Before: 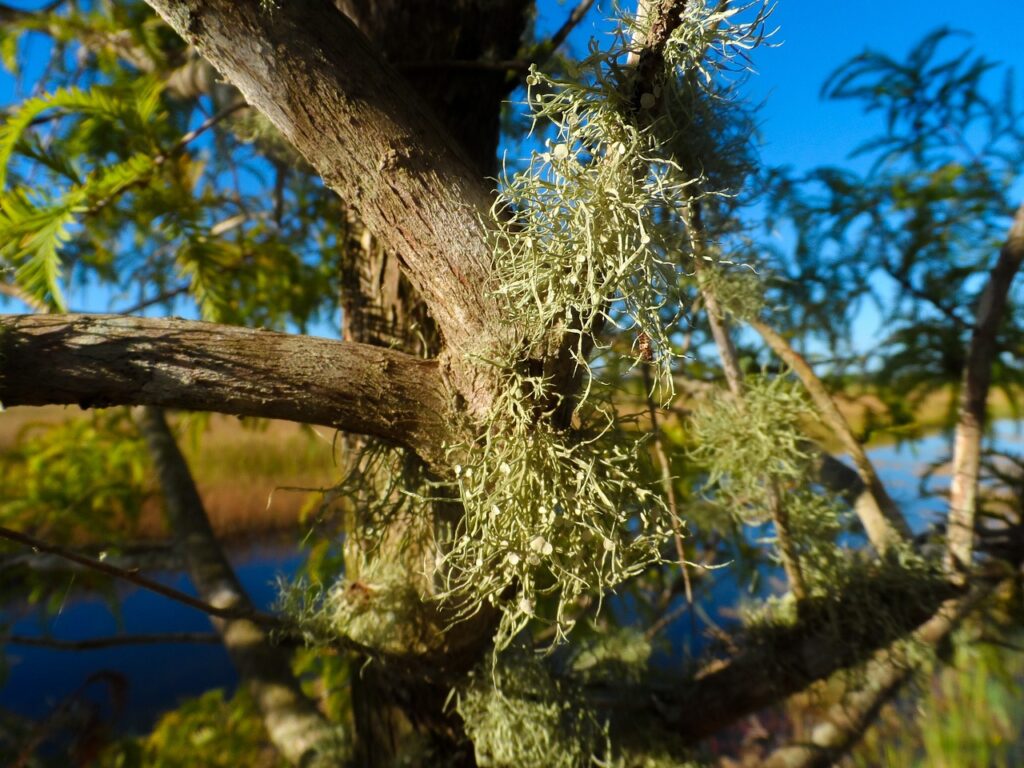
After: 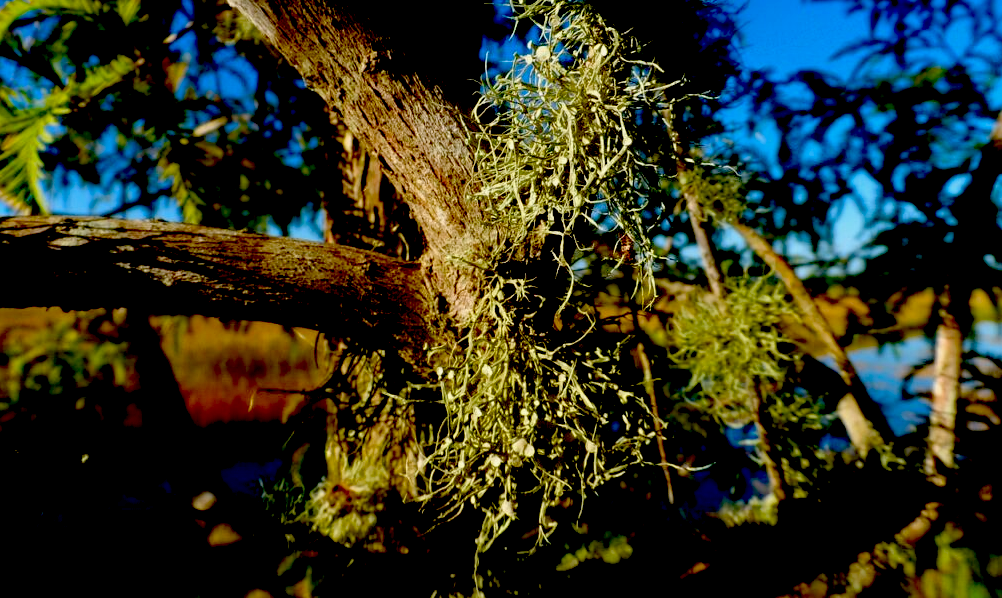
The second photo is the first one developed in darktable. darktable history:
crop and rotate: left 1.814%, top 12.818%, right 0.25%, bottom 9.225%
exposure: black level correction 0.1, exposure -0.092 EV, compensate highlight preservation false
